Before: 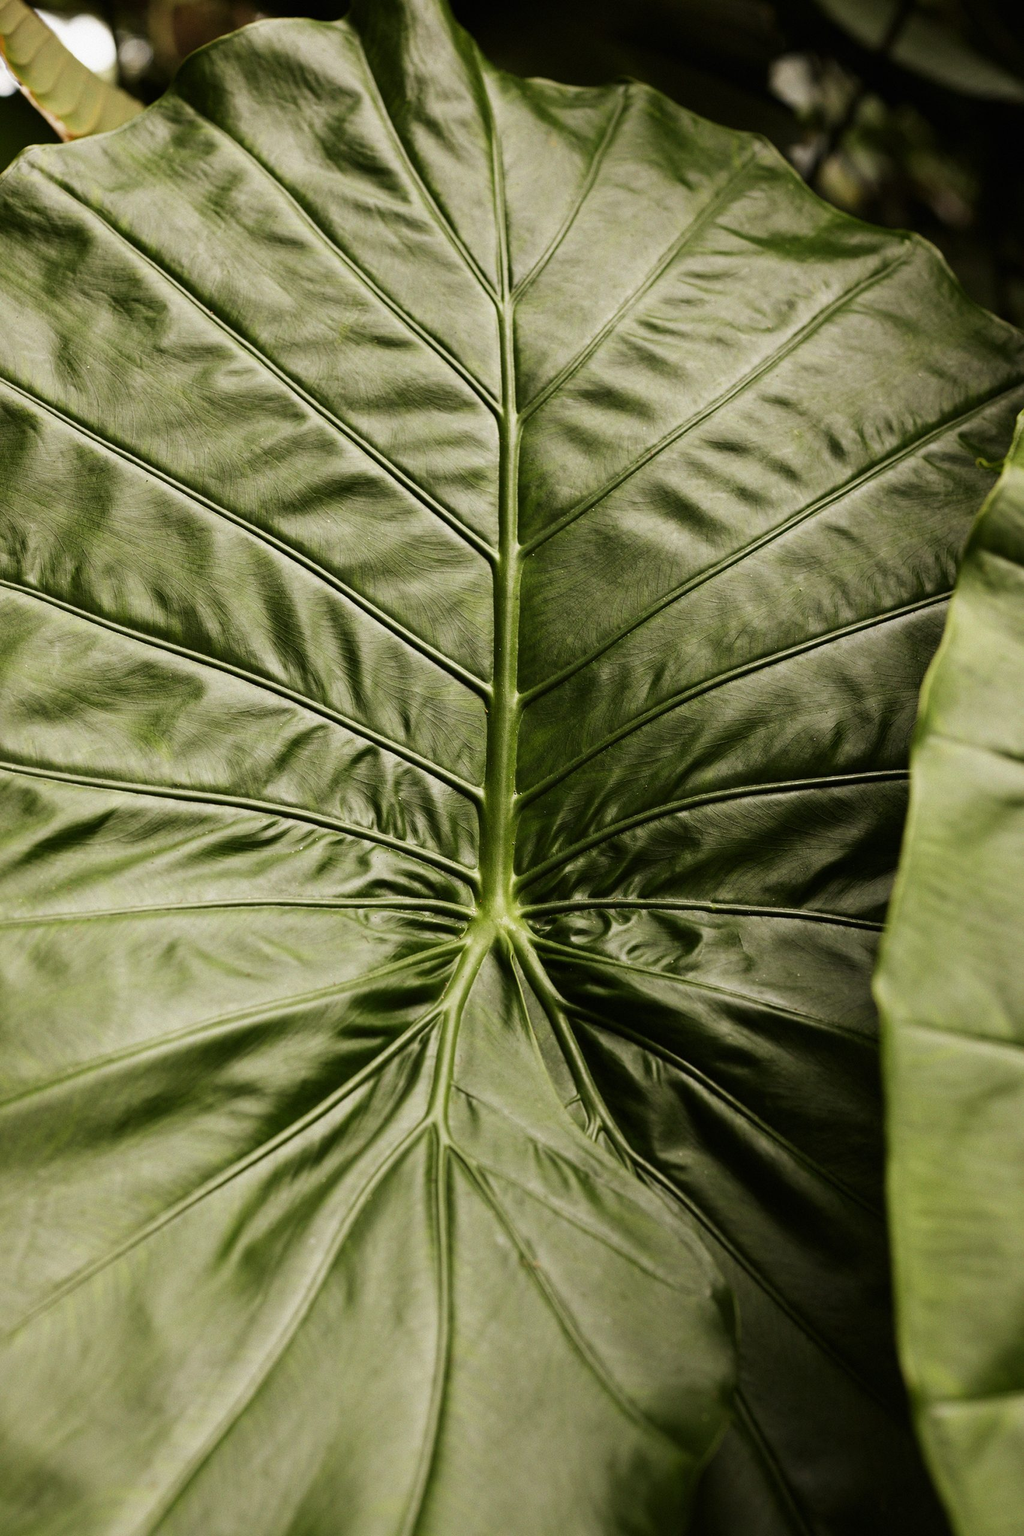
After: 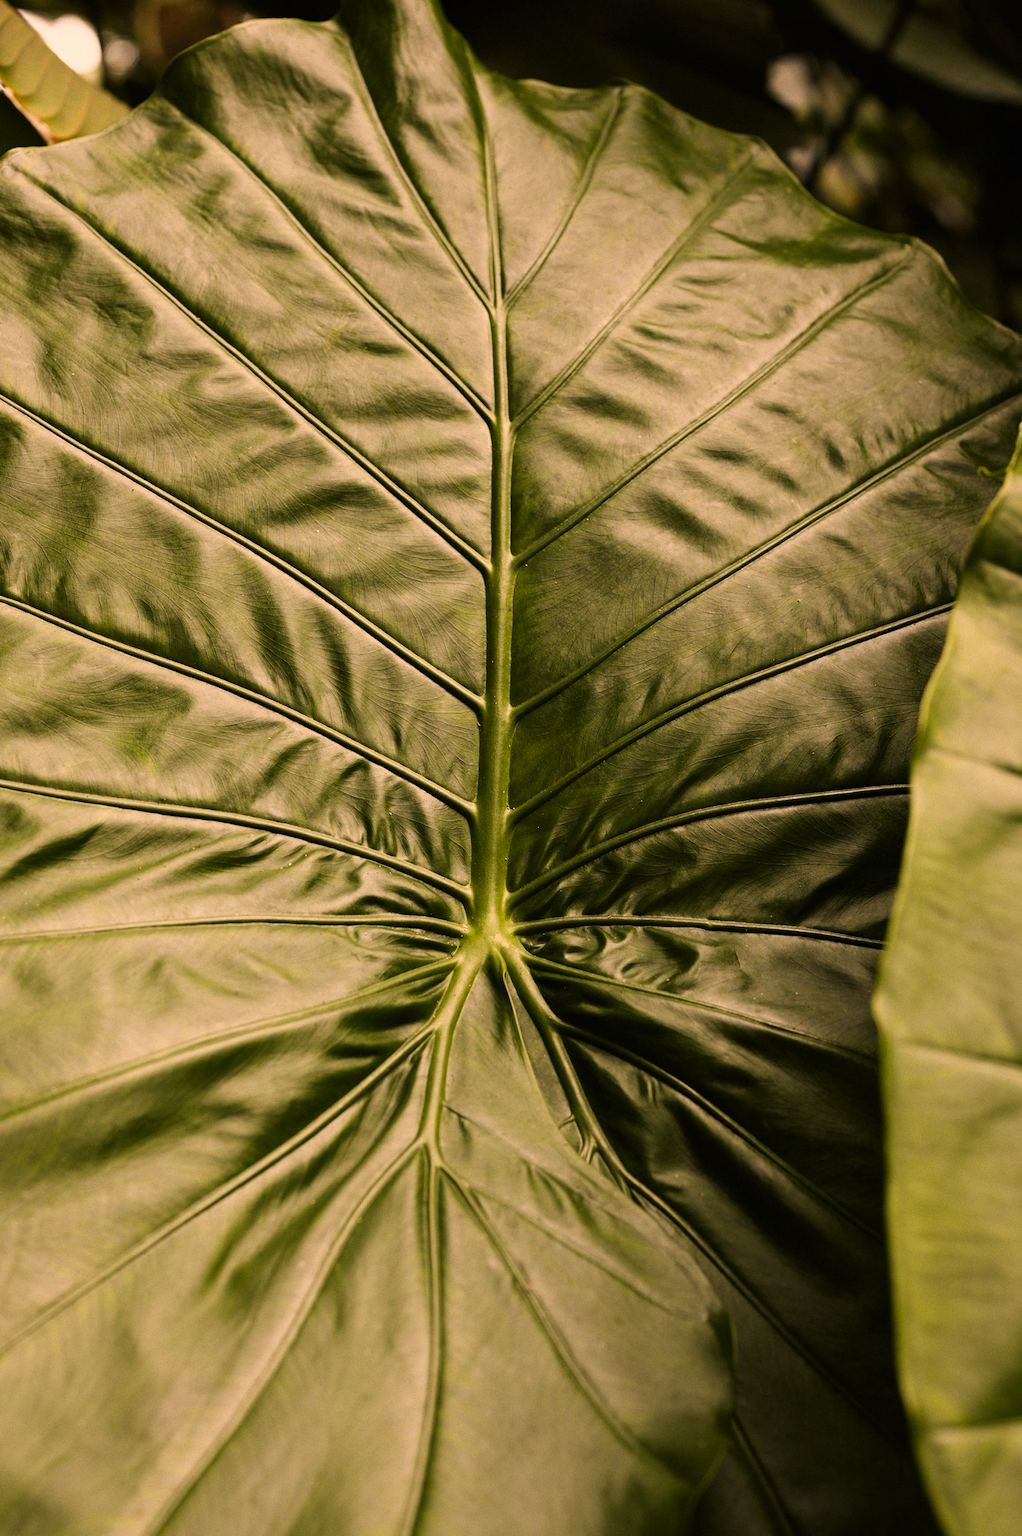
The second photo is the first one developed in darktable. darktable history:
color correction: highlights a* 17.56, highlights b* 18.9
crop: left 1.691%, right 0.287%, bottom 1.82%
